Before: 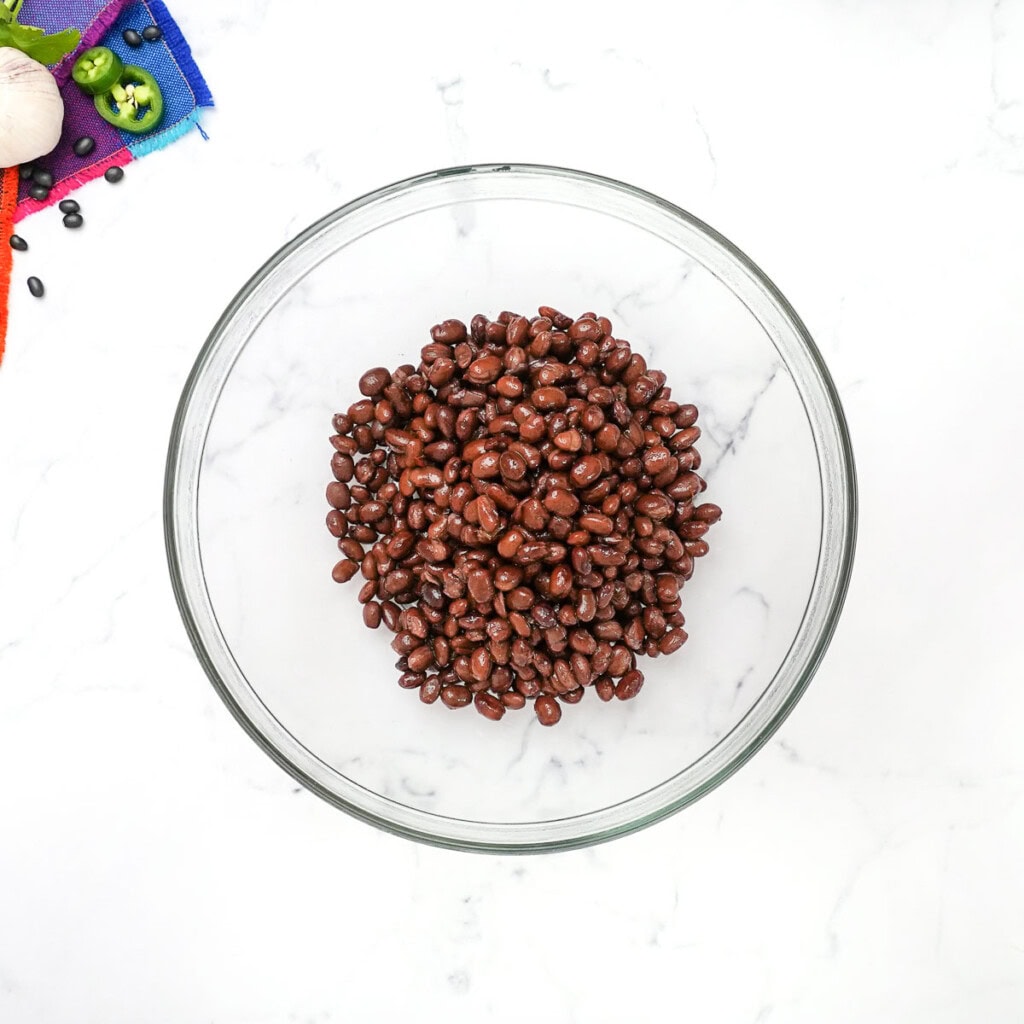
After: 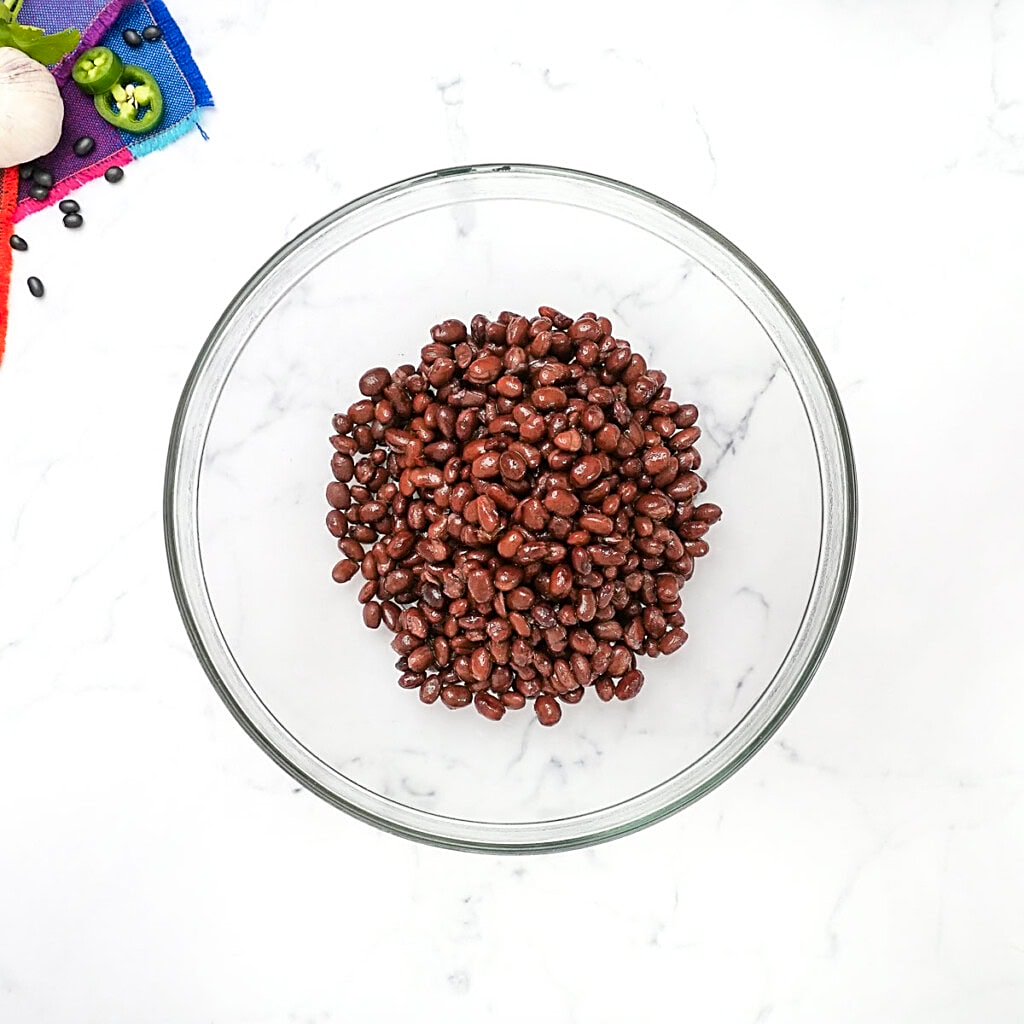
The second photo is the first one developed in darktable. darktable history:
sharpen: on, module defaults
color zones: curves: ch1 [(0.239, 0.552) (0.75, 0.5)]; ch2 [(0.25, 0.462) (0.749, 0.457)], mix -62.32%
